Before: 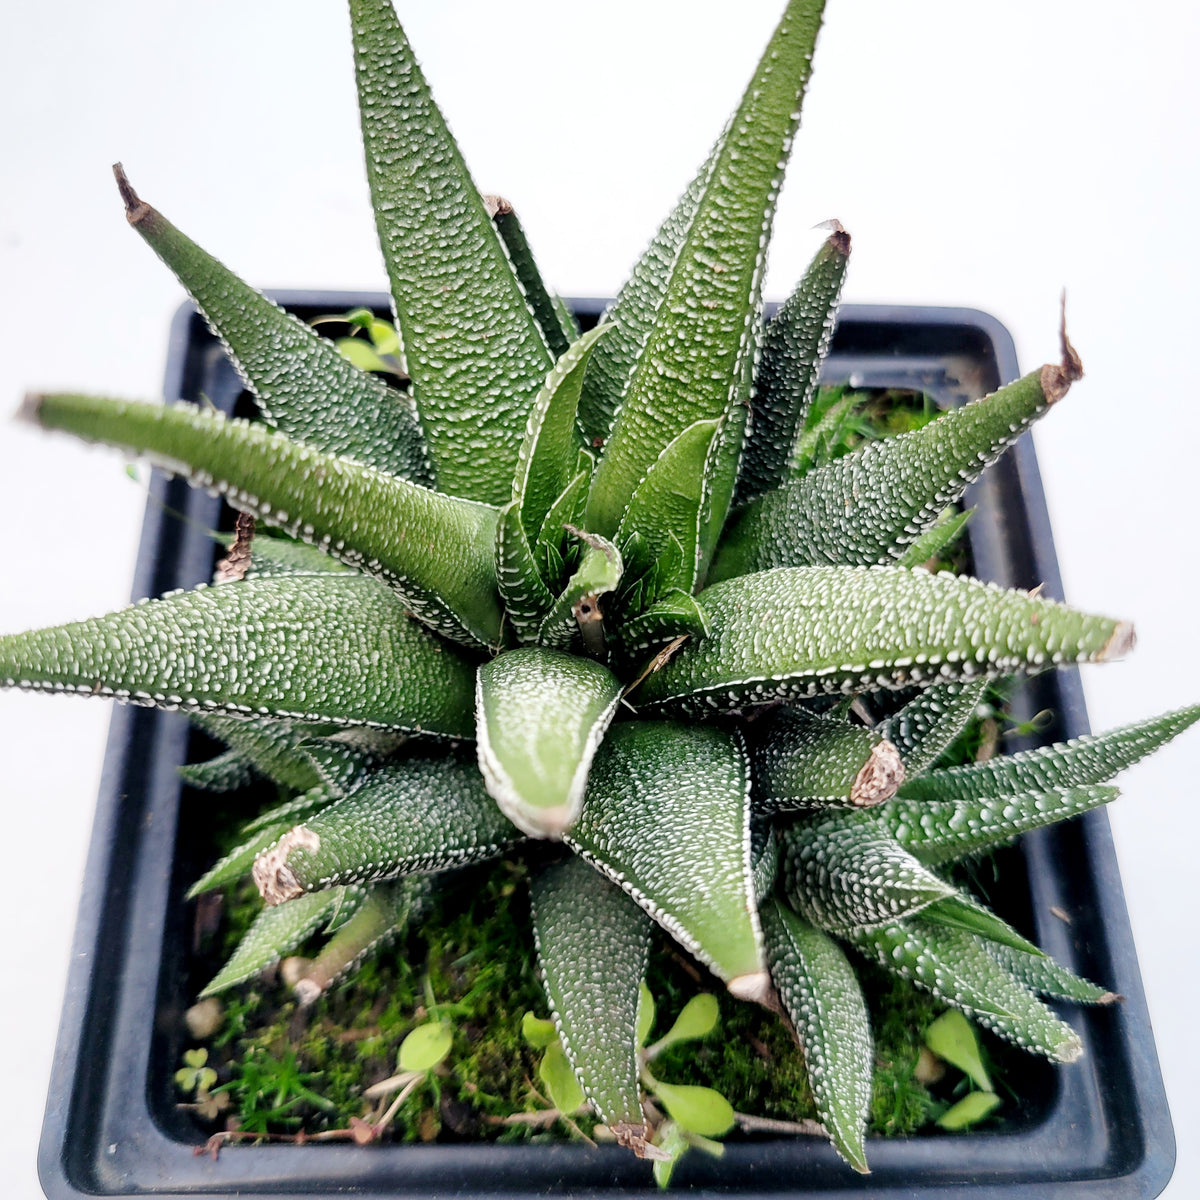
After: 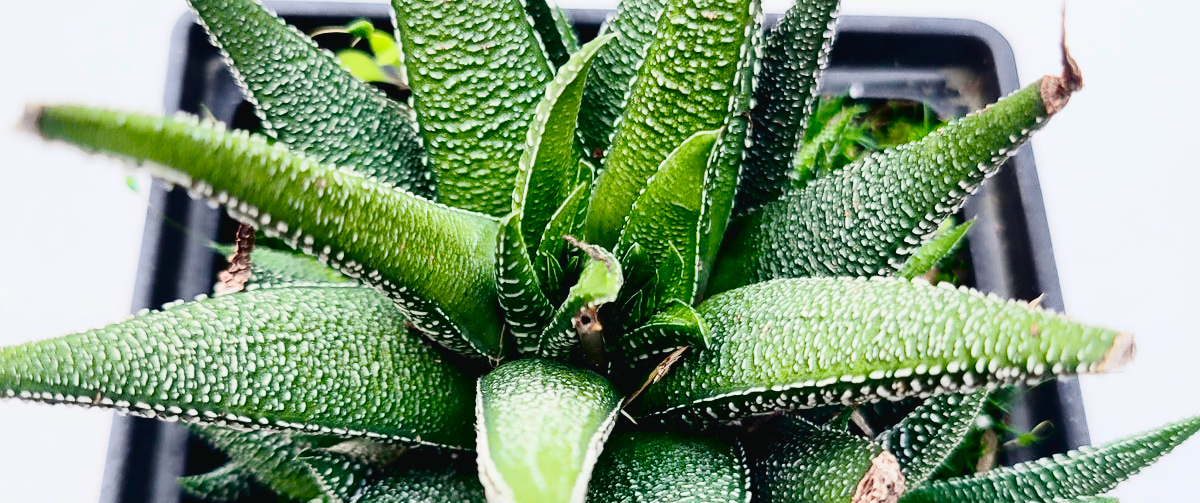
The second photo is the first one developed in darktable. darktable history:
tone curve: curves: ch0 [(0, 0.023) (0.132, 0.075) (0.251, 0.186) (0.463, 0.461) (0.662, 0.757) (0.854, 0.909) (1, 0.973)]; ch1 [(0, 0) (0.447, 0.411) (0.483, 0.469) (0.498, 0.496) (0.518, 0.514) (0.561, 0.579) (0.604, 0.645) (0.669, 0.73) (0.819, 0.93) (1, 1)]; ch2 [(0, 0) (0.307, 0.315) (0.425, 0.438) (0.483, 0.477) (0.503, 0.503) (0.526, 0.534) (0.567, 0.569) (0.617, 0.674) (0.703, 0.797) (0.985, 0.966)], color space Lab, independent channels, preserve colors none
crop and rotate: top 24.155%, bottom 33.916%
